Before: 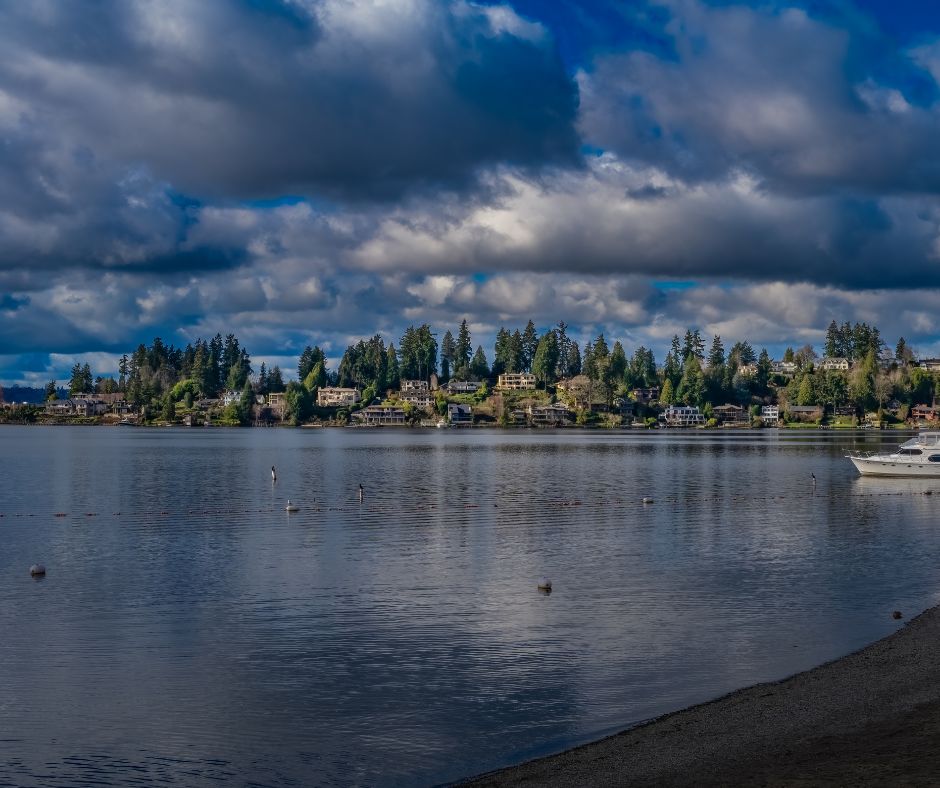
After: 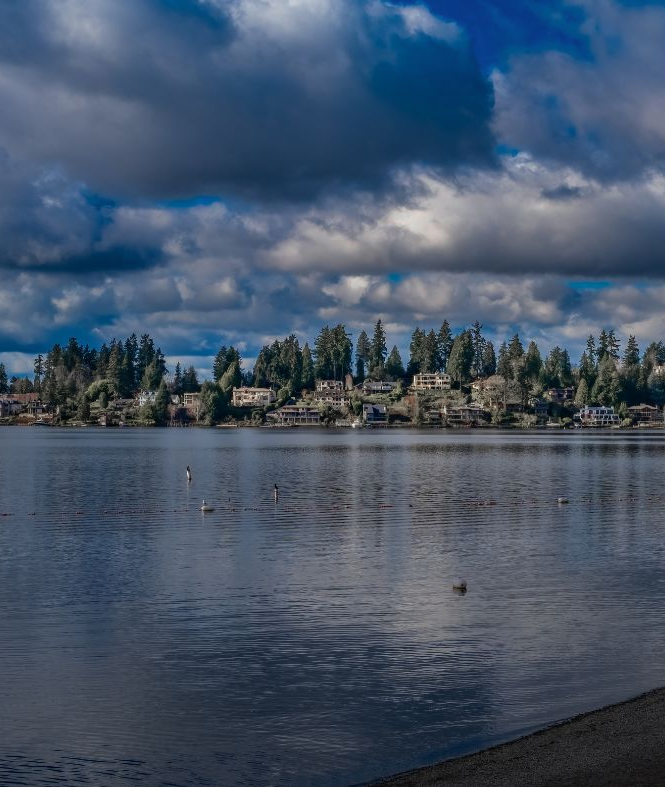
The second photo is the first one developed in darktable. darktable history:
color zones: curves: ch1 [(0, 0.708) (0.088, 0.648) (0.245, 0.187) (0.429, 0.326) (0.571, 0.498) (0.714, 0.5) (0.857, 0.5) (1, 0.708)]
crop and rotate: left 9.061%, right 20.142%
tone equalizer: on, module defaults
